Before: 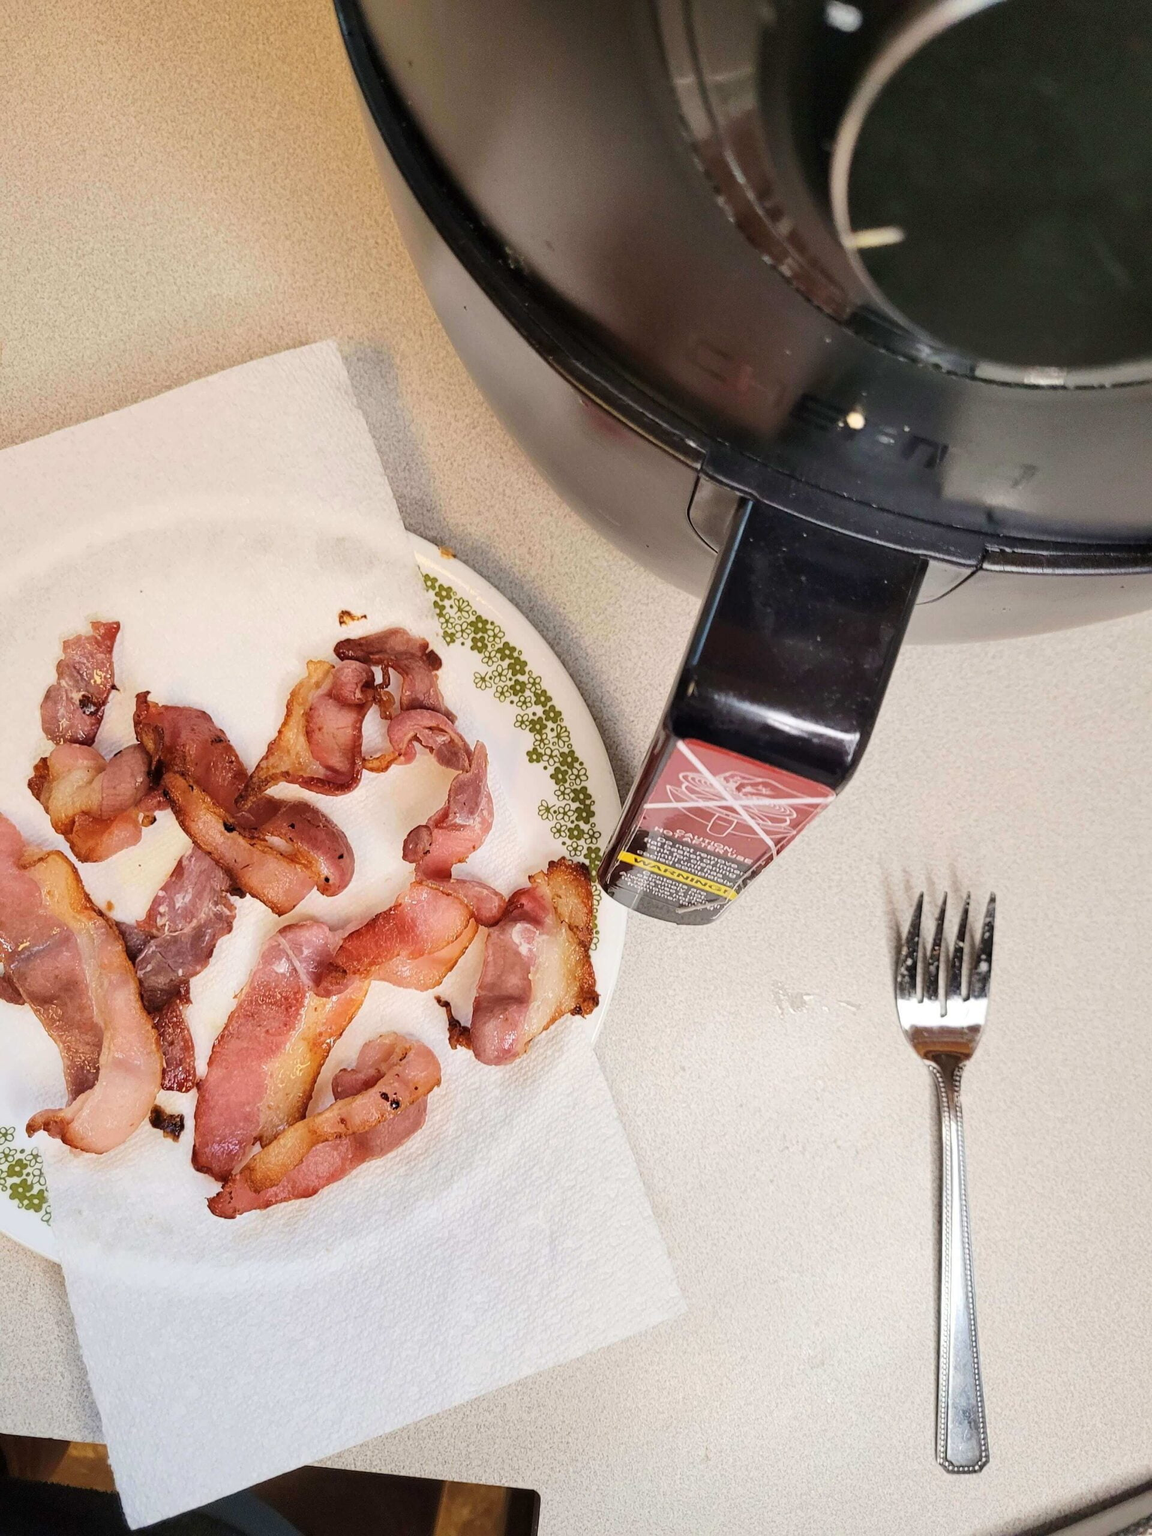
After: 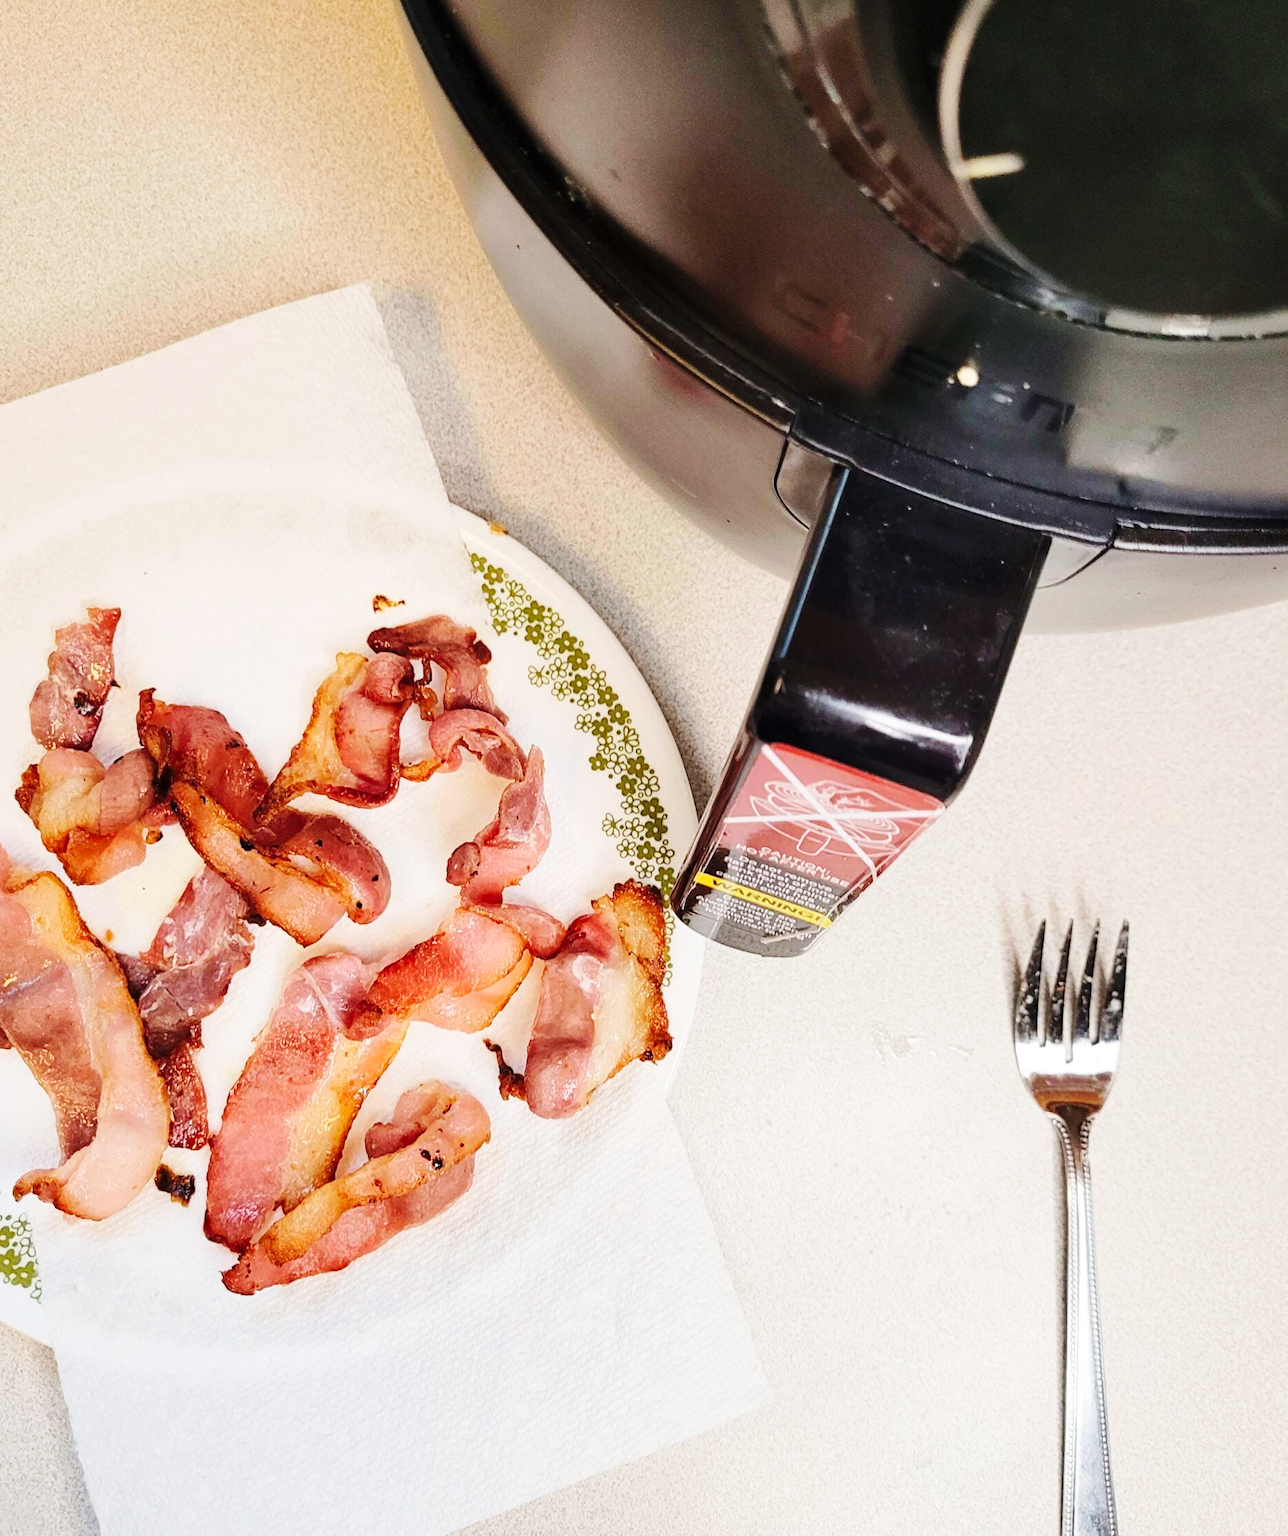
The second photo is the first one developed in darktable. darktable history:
exposure: compensate highlight preservation false
crop: left 1.35%, top 6.099%, right 1.49%, bottom 6.992%
base curve: curves: ch0 [(0, 0) (0.032, 0.025) (0.121, 0.166) (0.206, 0.329) (0.605, 0.79) (1, 1)], preserve colors none
